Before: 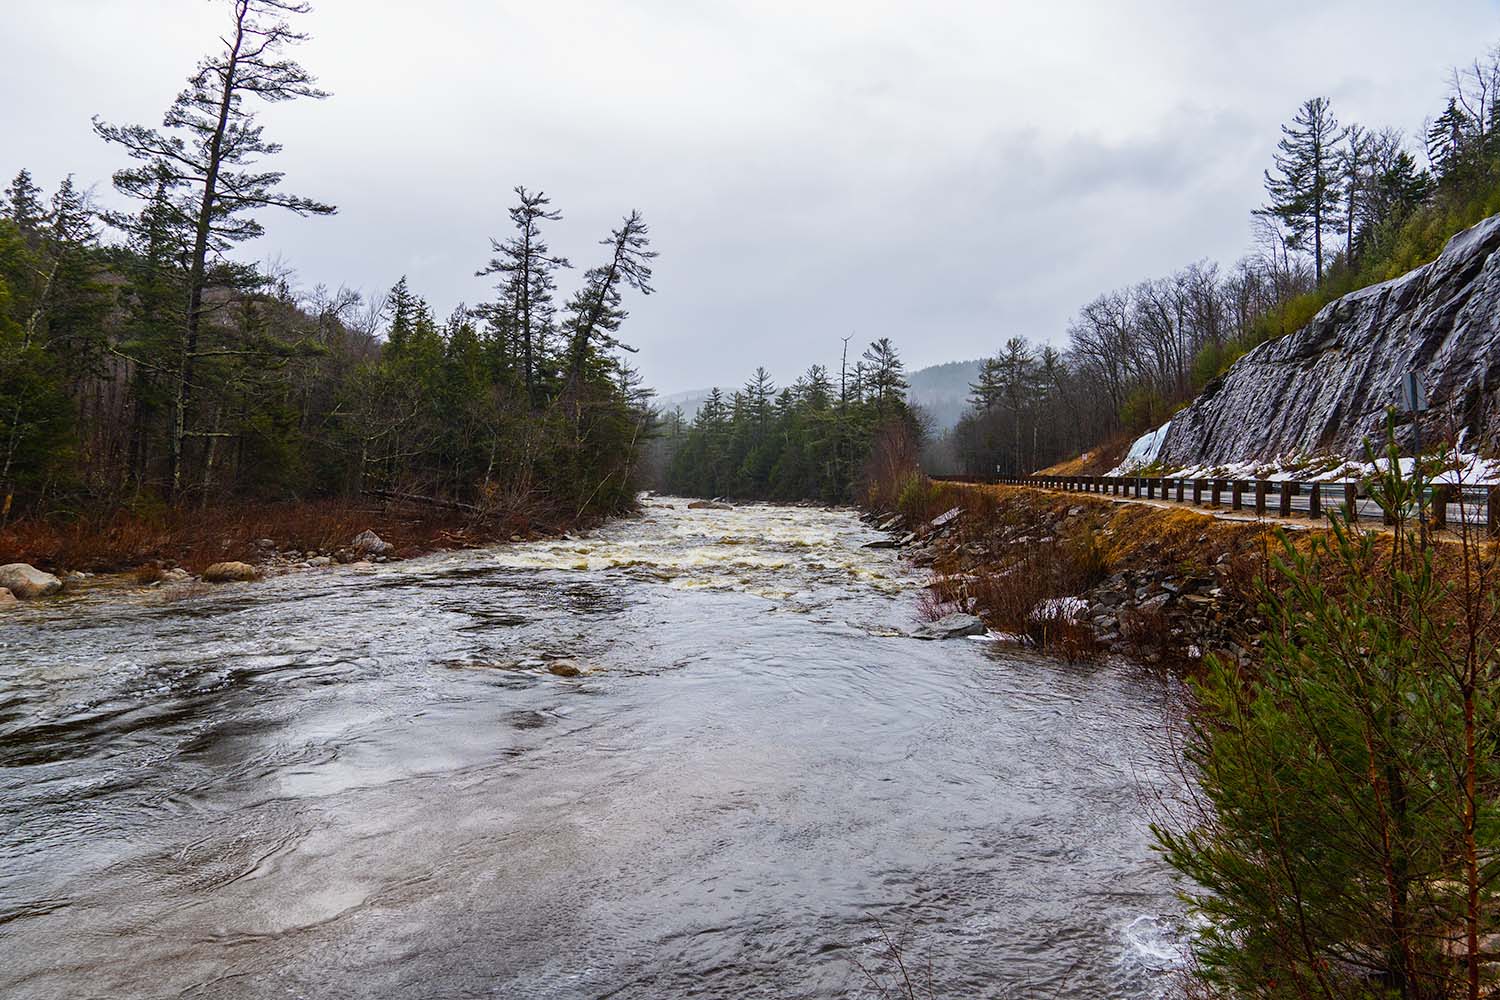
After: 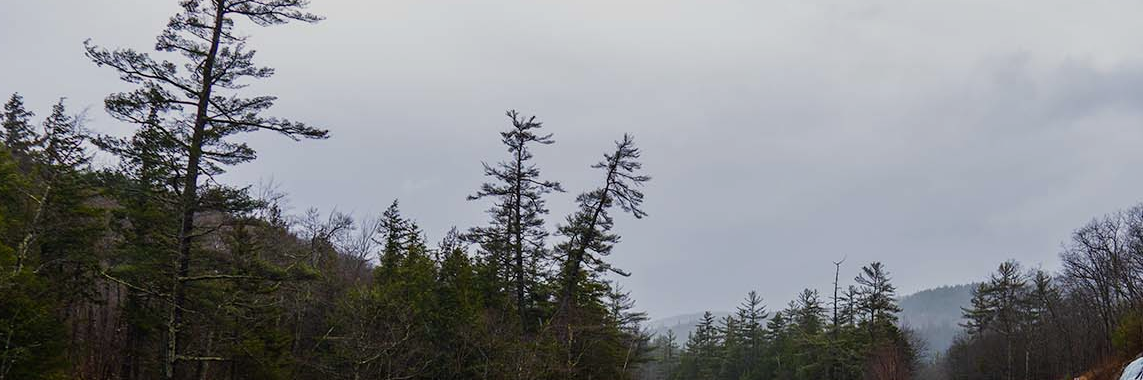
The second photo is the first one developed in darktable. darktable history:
crop: left 0.579%, top 7.627%, right 23.167%, bottom 54.275%
exposure: exposure -0.492 EV, compensate highlight preservation false
